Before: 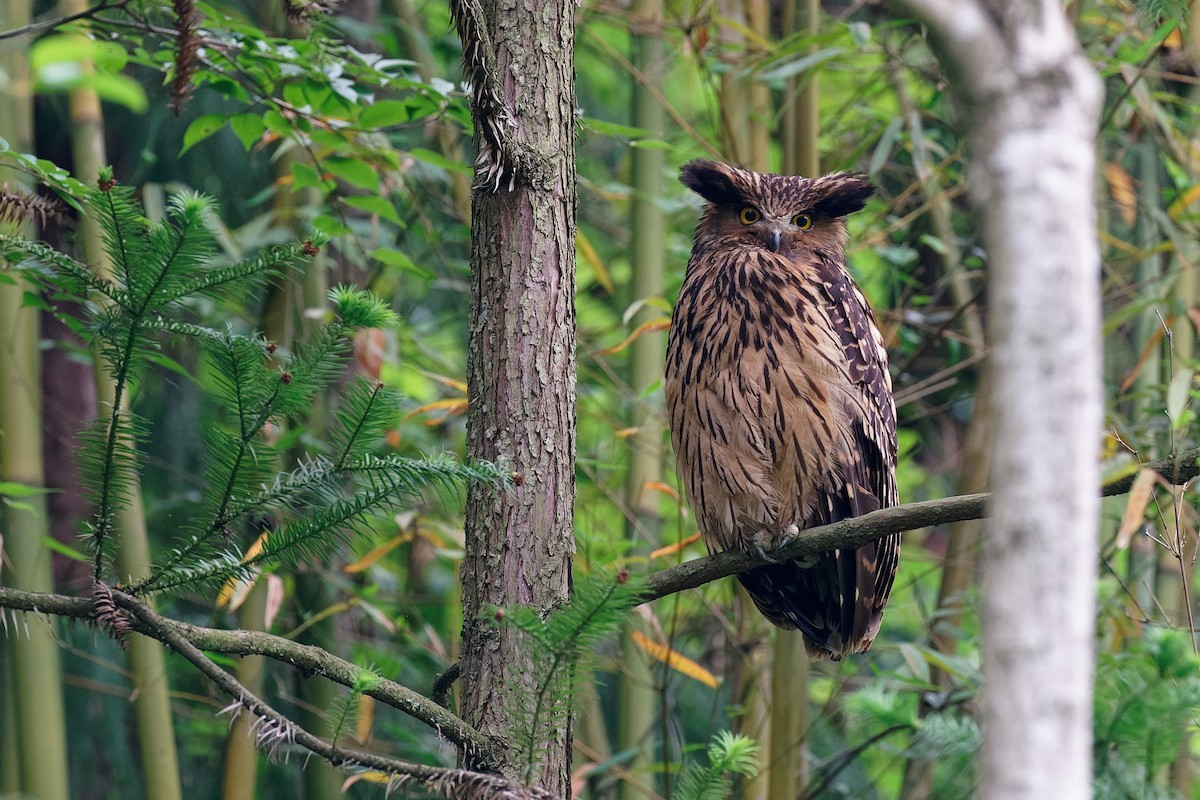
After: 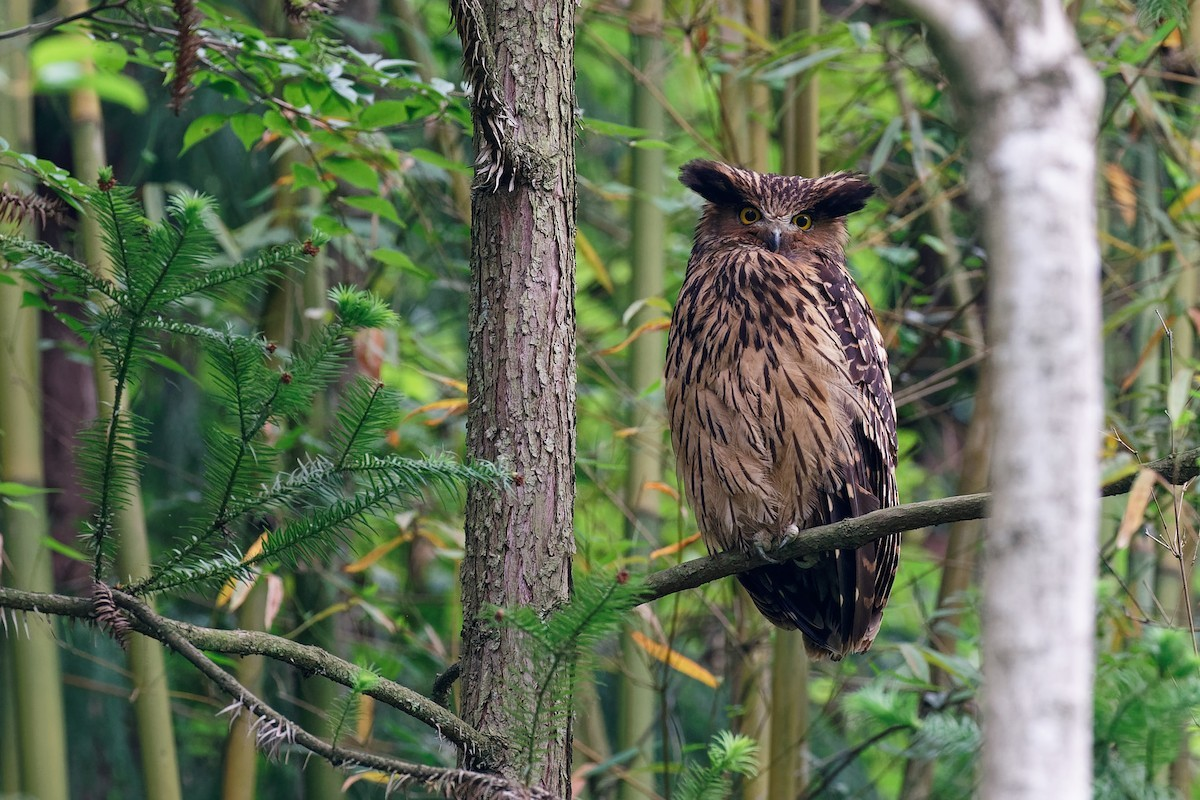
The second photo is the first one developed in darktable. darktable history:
tone curve: curves: ch0 [(0, 0) (0.003, 0.003) (0.011, 0.011) (0.025, 0.024) (0.044, 0.043) (0.069, 0.068) (0.1, 0.097) (0.136, 0.132) (0.177, 0.173) (0.224, 0.219) (0.277, 0.27) (0.335, 0.327) (0.399, 0.389) (0.468, 0.457) (0.543, 0.549) (0.623, 0.628) (0.709, 0.713) (0.801, 0.803) (0.898, 0.899) (1, 1)], color space Lab, independent channels, preserve colors none
